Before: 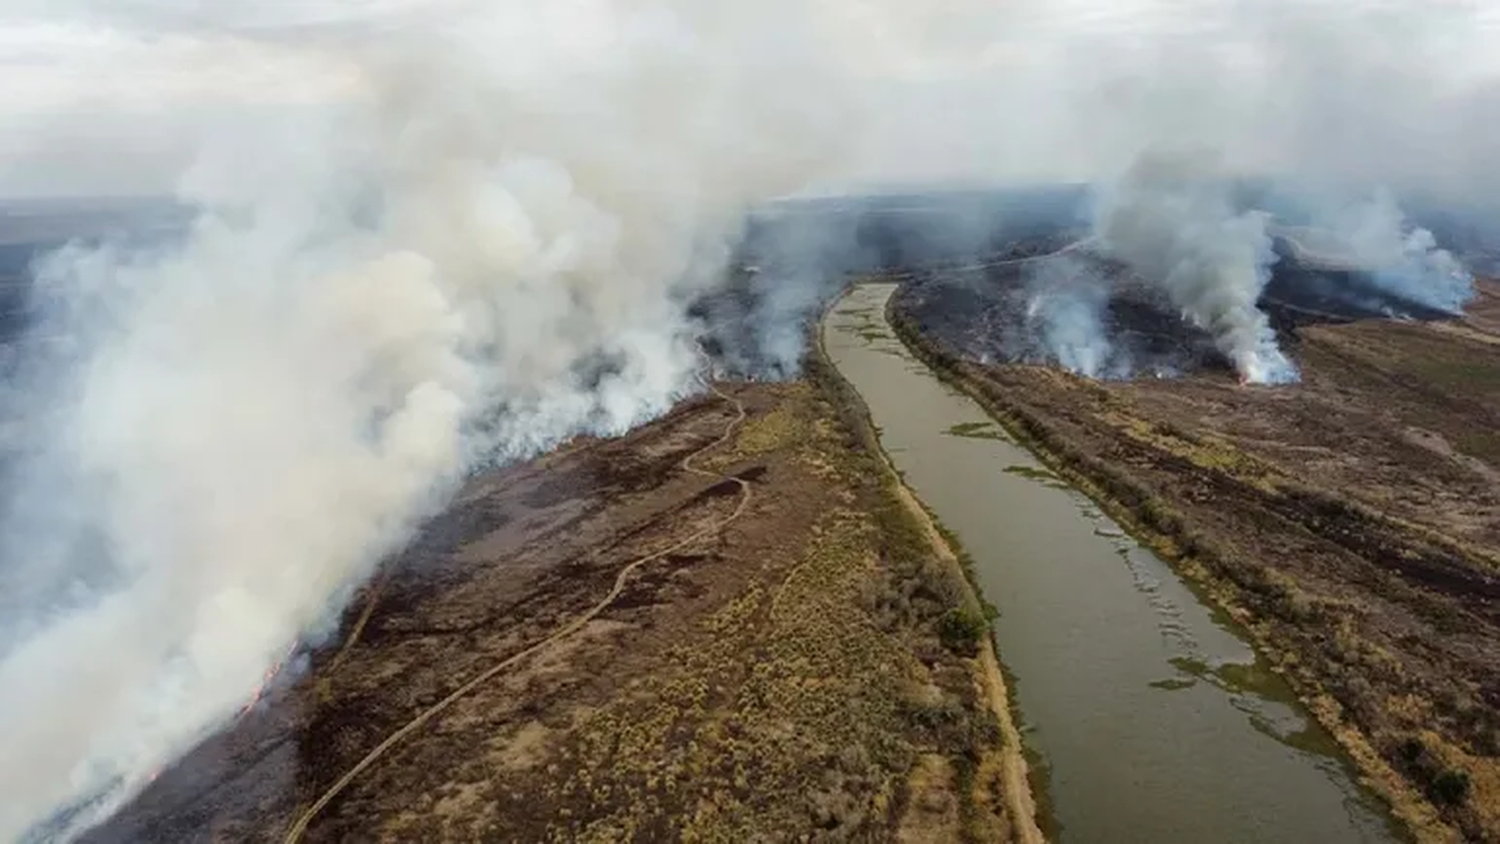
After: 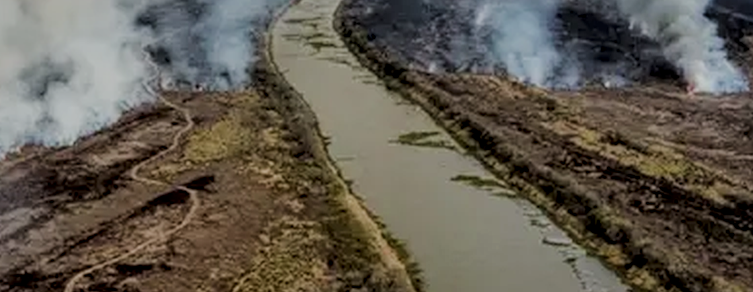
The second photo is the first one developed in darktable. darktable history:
local contrast: highlights 2%, shadows 5%, detail 134%
crop: left 36.8%, top 34.505%, right 12.939%, bottom 30.834%
filmic rgb: black relative exposure -6.22 EV, white relative exposure 6.95 EV, hardness 2.24
